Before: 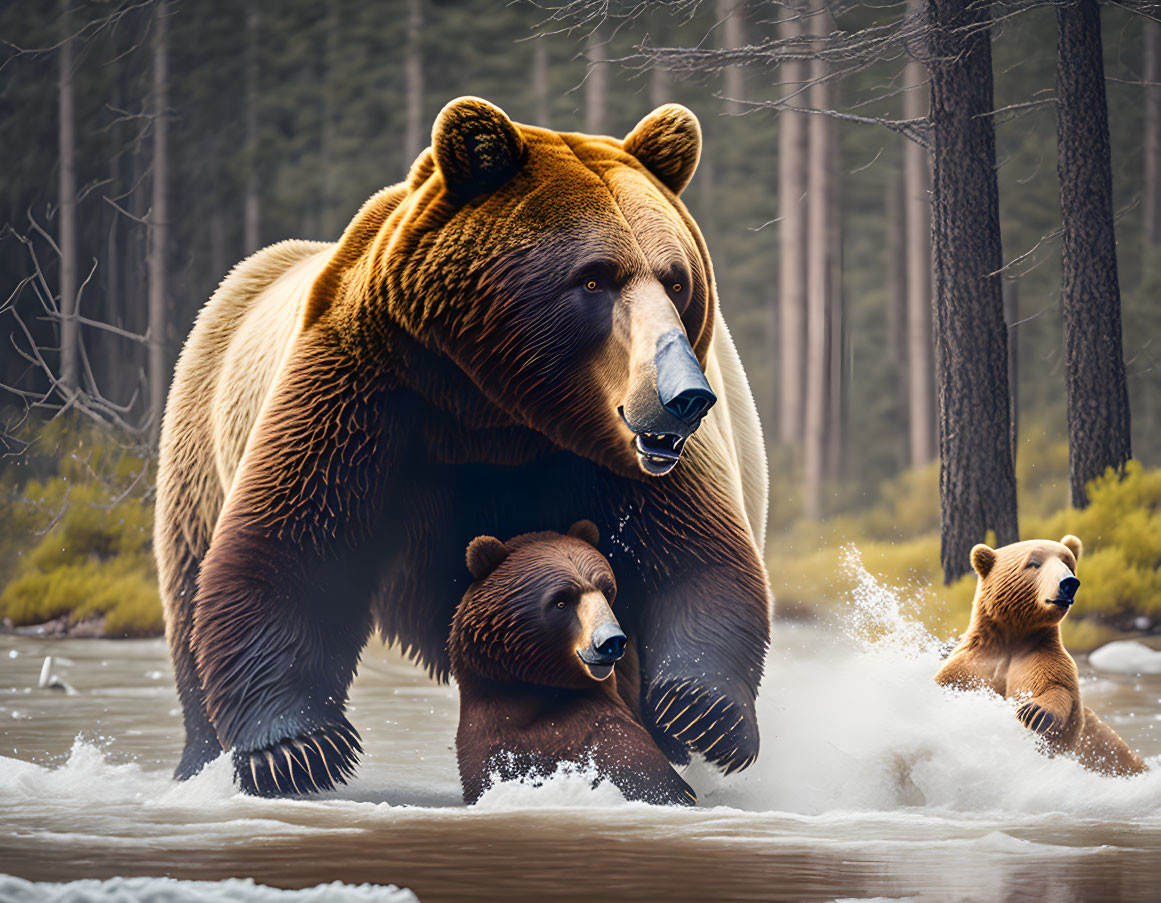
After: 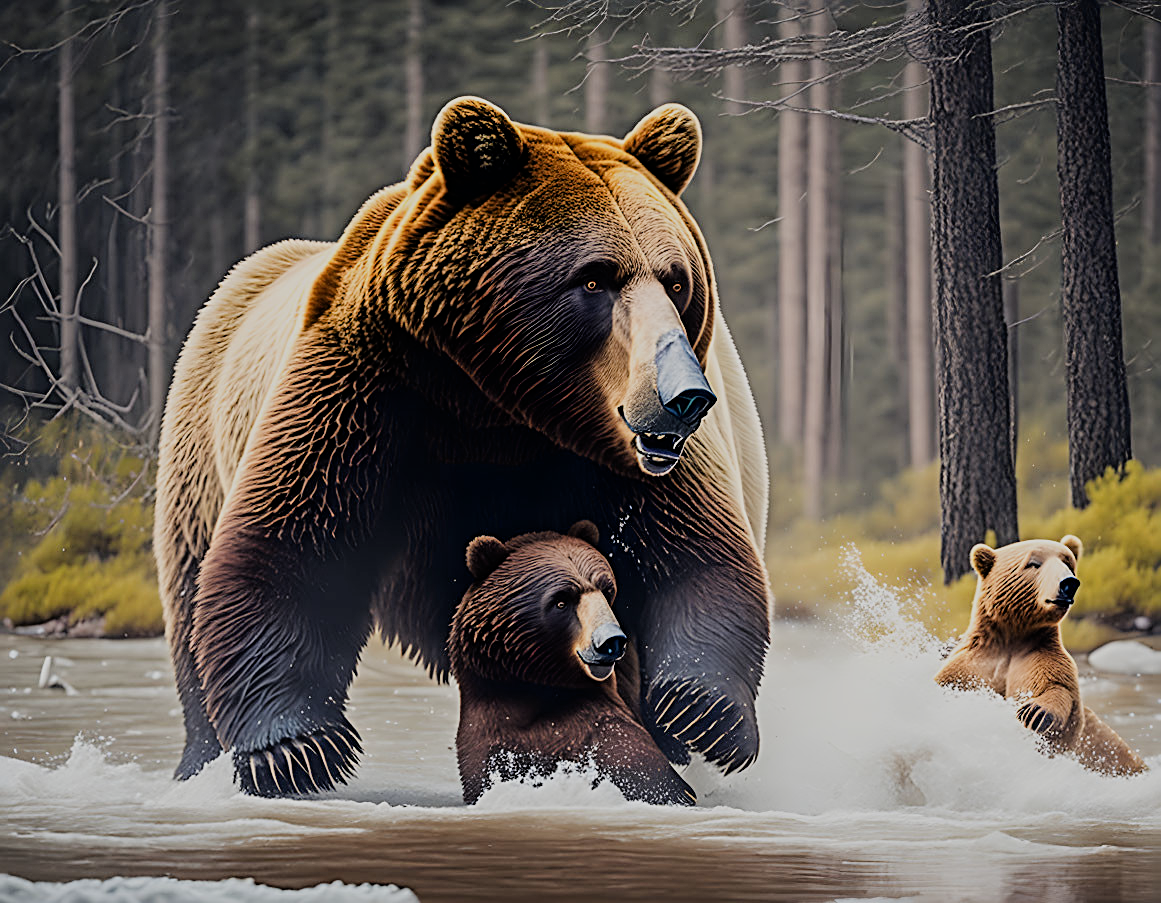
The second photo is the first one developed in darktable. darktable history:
sharpen: radius 2.834, amount 0.717
filmic rgb: black relative exposure -6.96 EV, white relative exposure 5.62 EV, hardness 2.86
